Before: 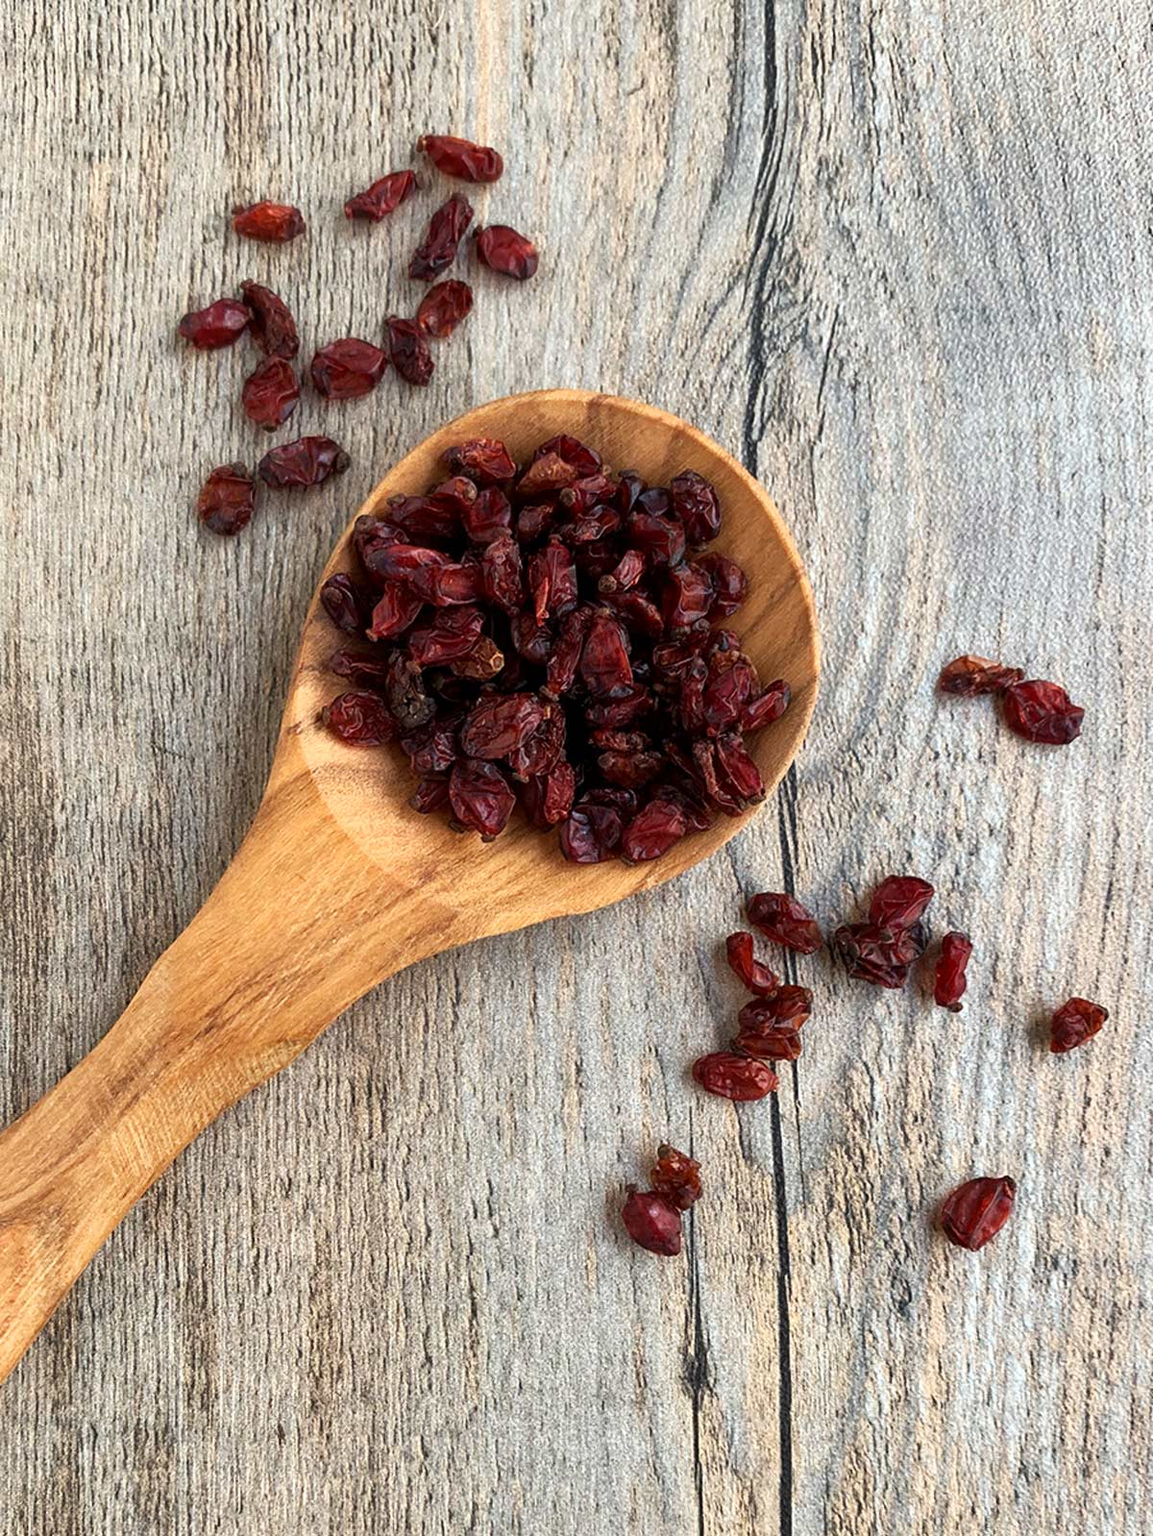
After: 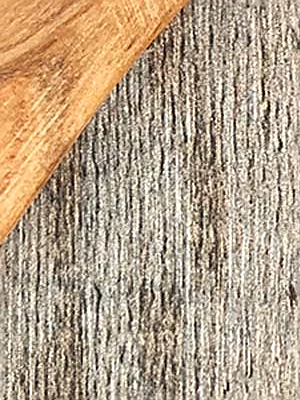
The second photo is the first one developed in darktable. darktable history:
sharpen: on, module defaults
crop: left 0%, top 74.933%, right 74.933%
